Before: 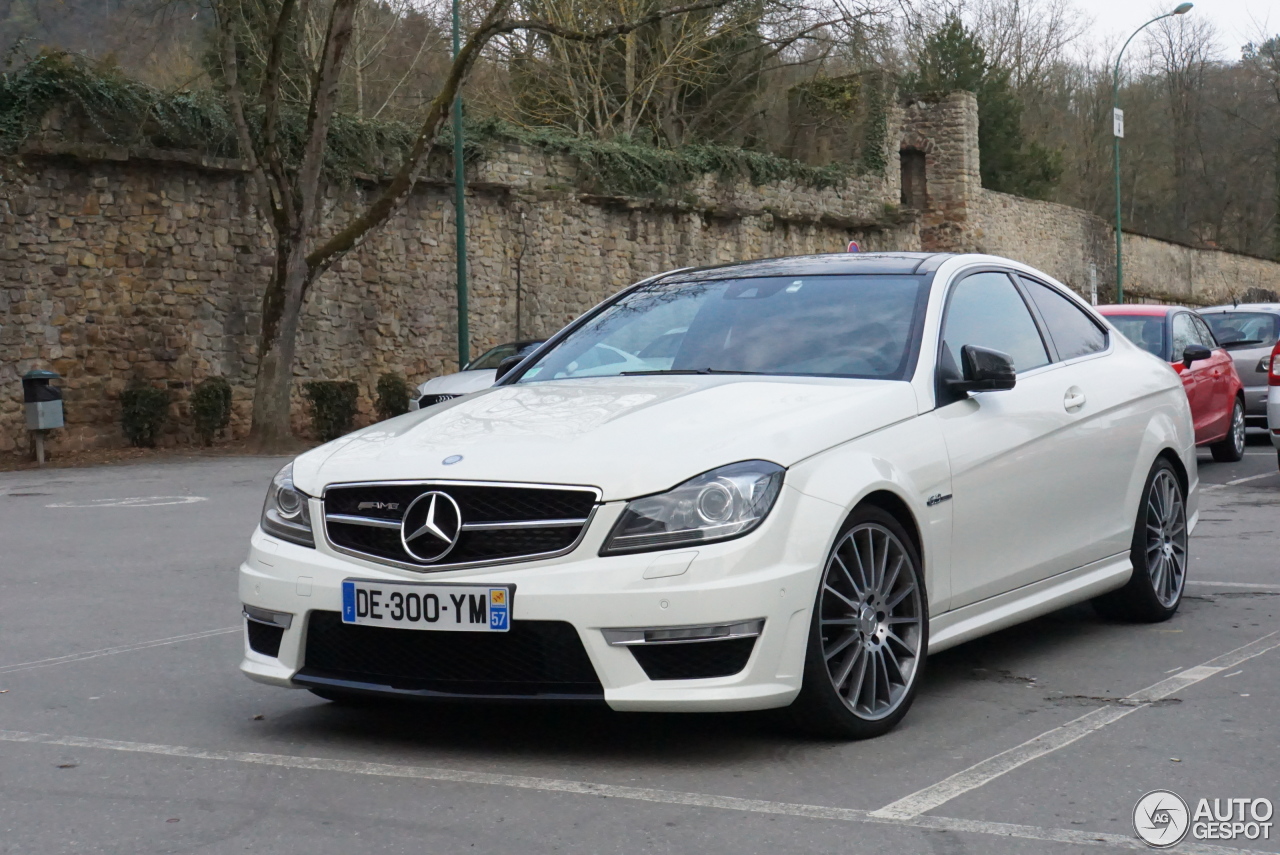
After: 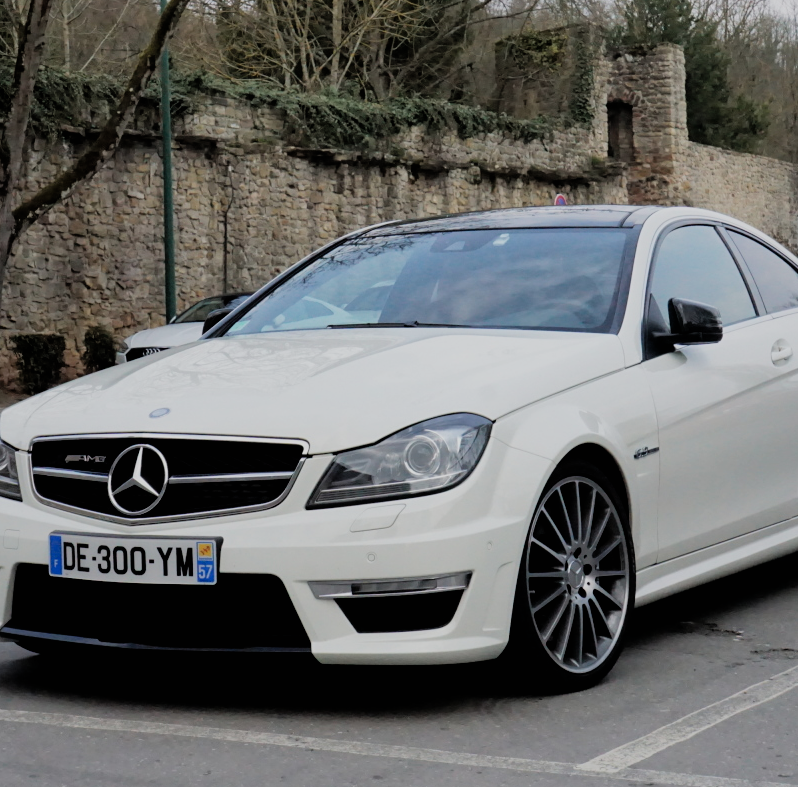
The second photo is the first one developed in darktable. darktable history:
shadows and highlights: on, module defaults
crop and rotate: left 22.918%, top 5.629%, right 14.711%, bottom 2.247%
exposure: compensate highlight preservation false
filmic rgb: black relative exposure -5 EV, hardness 2.88, contrast 1.3, highlights saturation mix -30%
